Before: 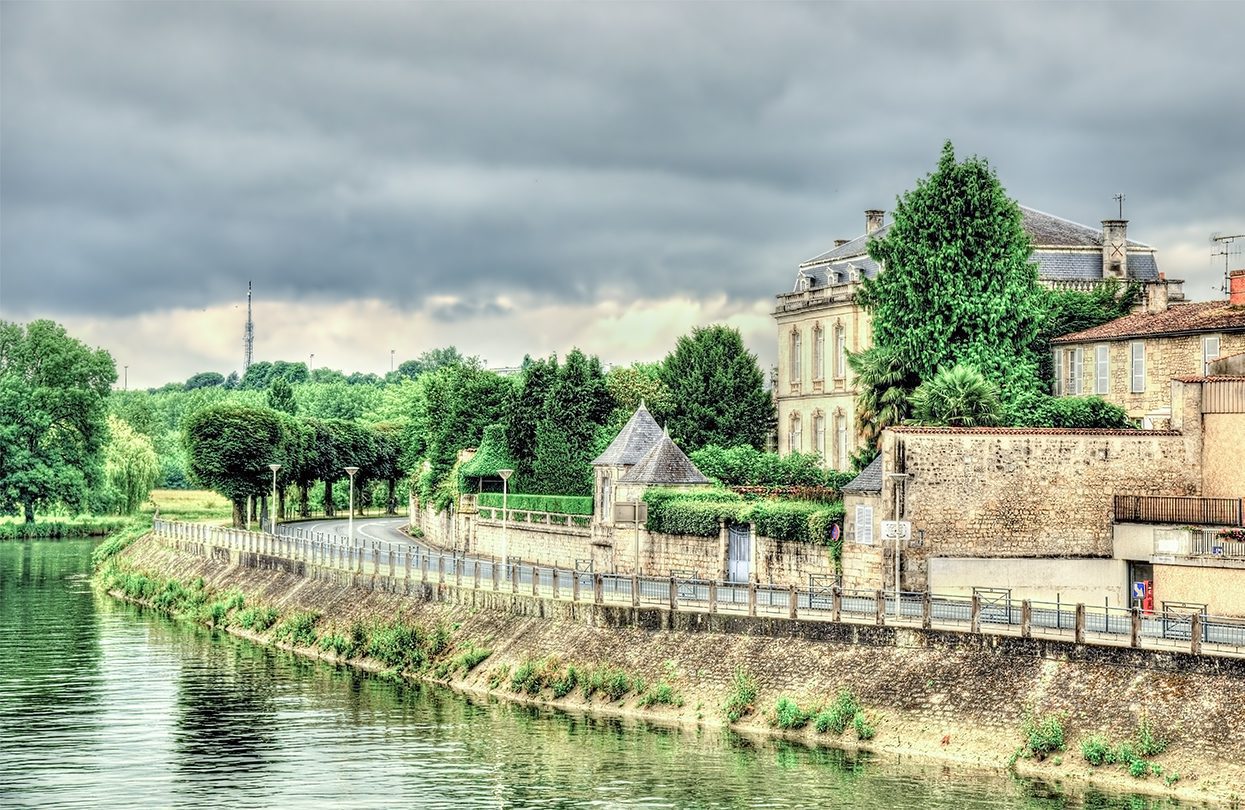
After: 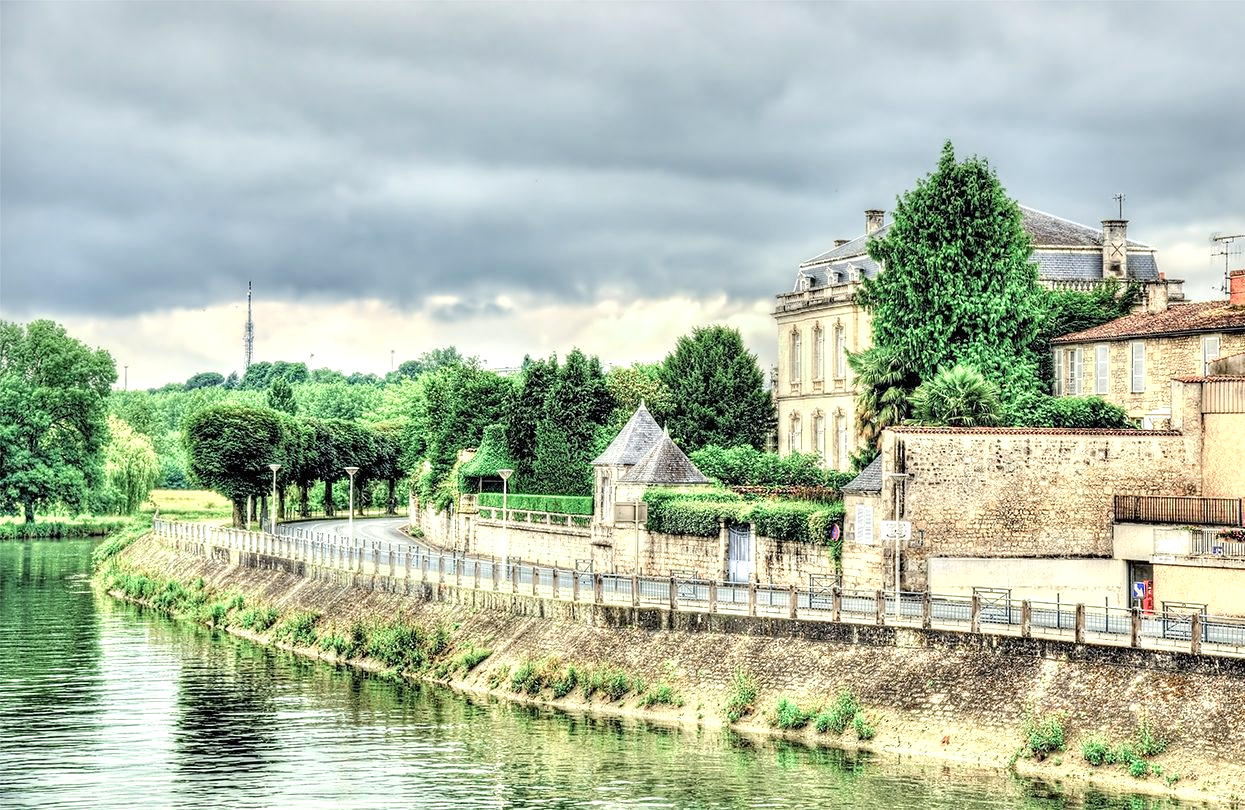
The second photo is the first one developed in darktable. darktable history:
exposure: exposure -0.051 EV, compensate highlight preservation false
tone equalizer: -8 EV -0.412 EV, -7 EV -0.382 EV, -6 EV -0.315 EV, -5 EV -0.239 EV, -3 EV 0.213 EV, -2 EV 0.335 EV, -1 EV 0.396 EV, +0 EV 0.427 EV
